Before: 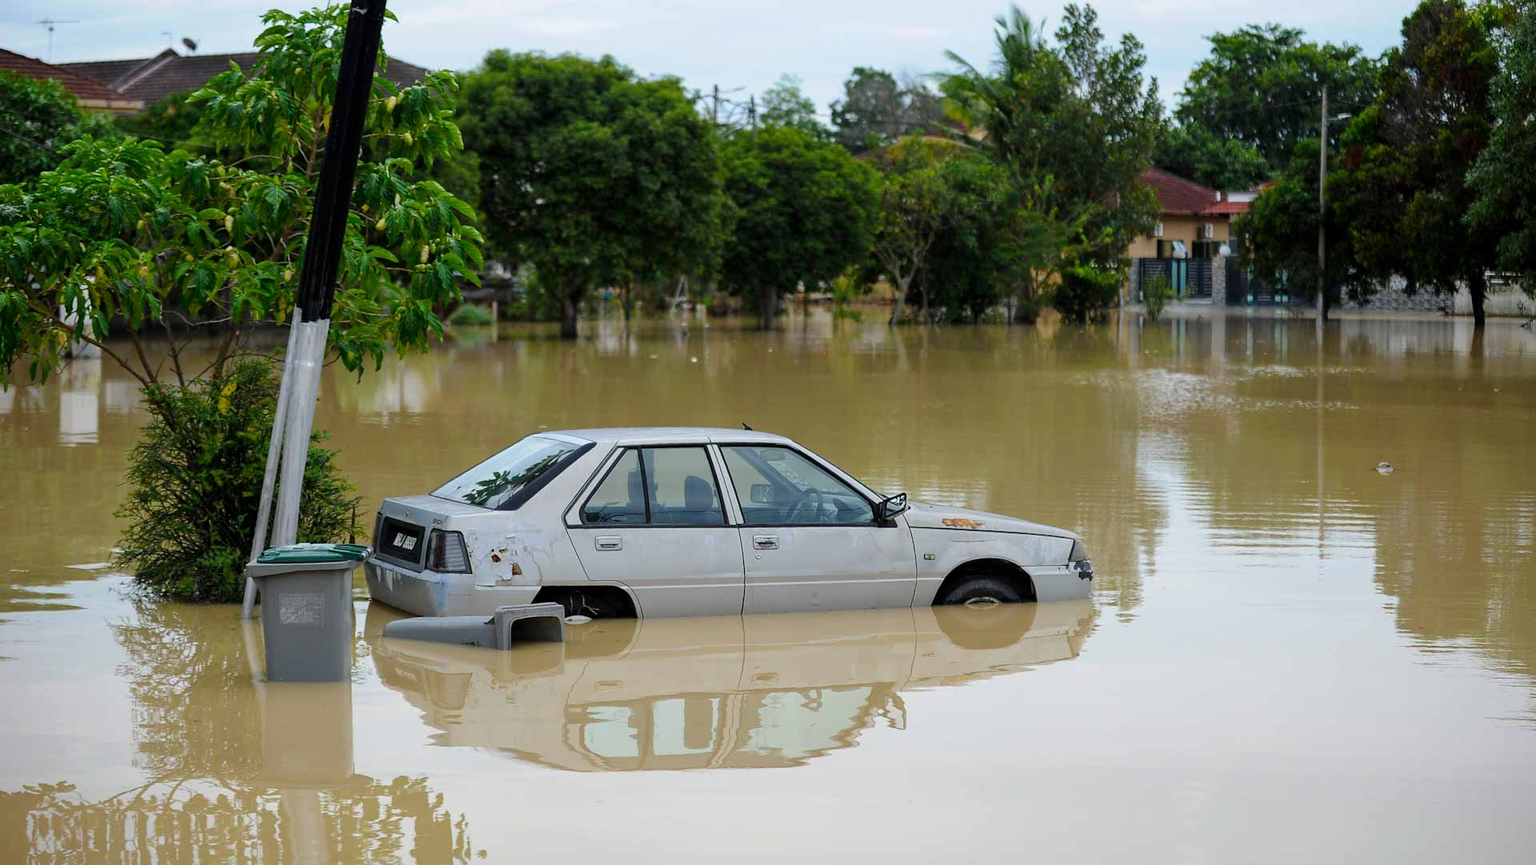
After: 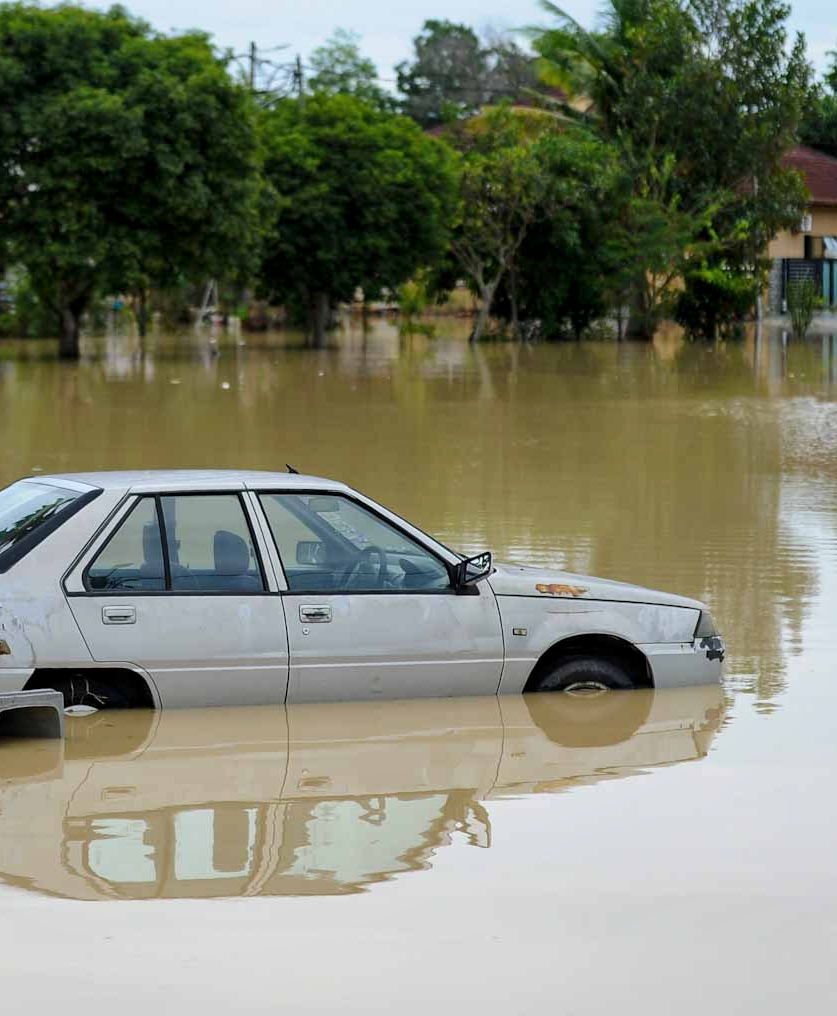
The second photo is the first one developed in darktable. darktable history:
crop: left 33.48%, top 5.993%, right 22.879%
local contrast: mode bilateral grid, contrast 19, coarseness 51, detail 119%, midtone range 0.2
